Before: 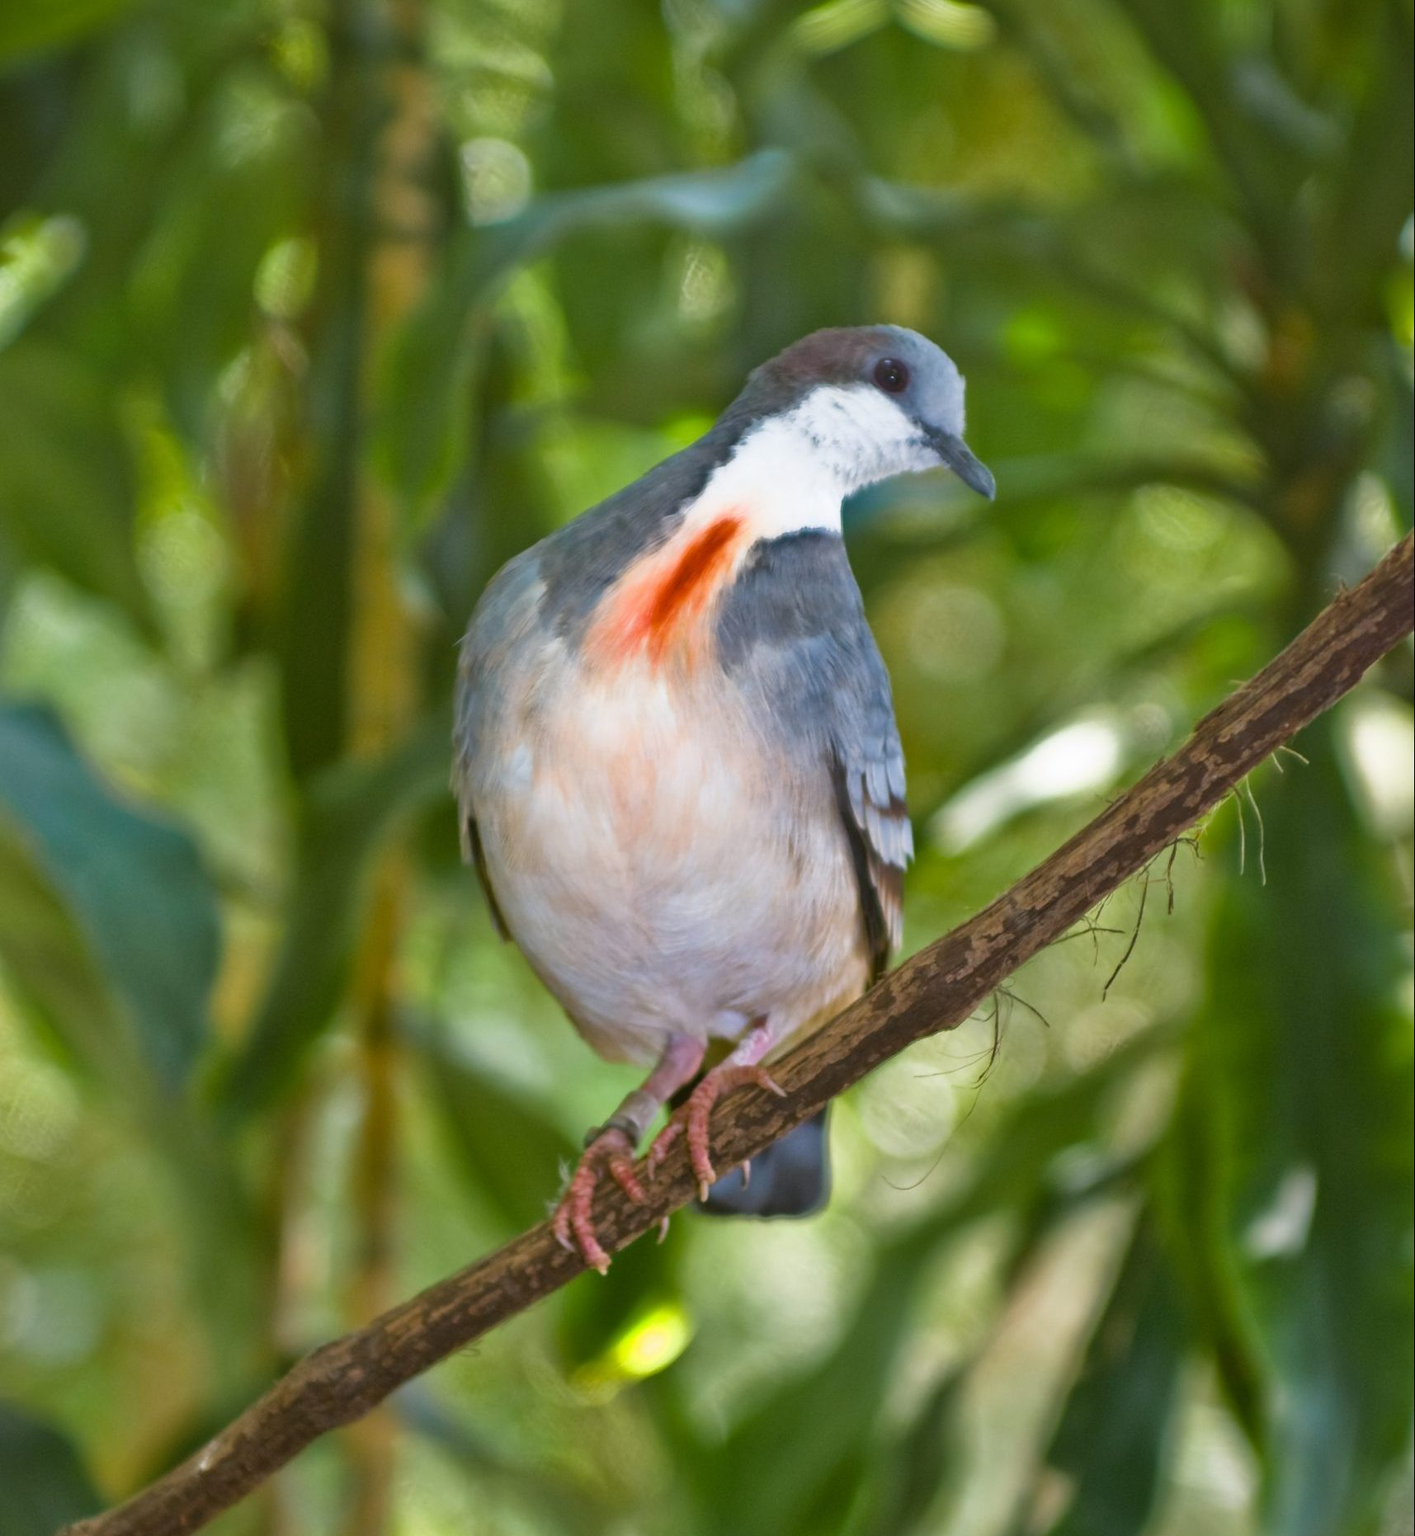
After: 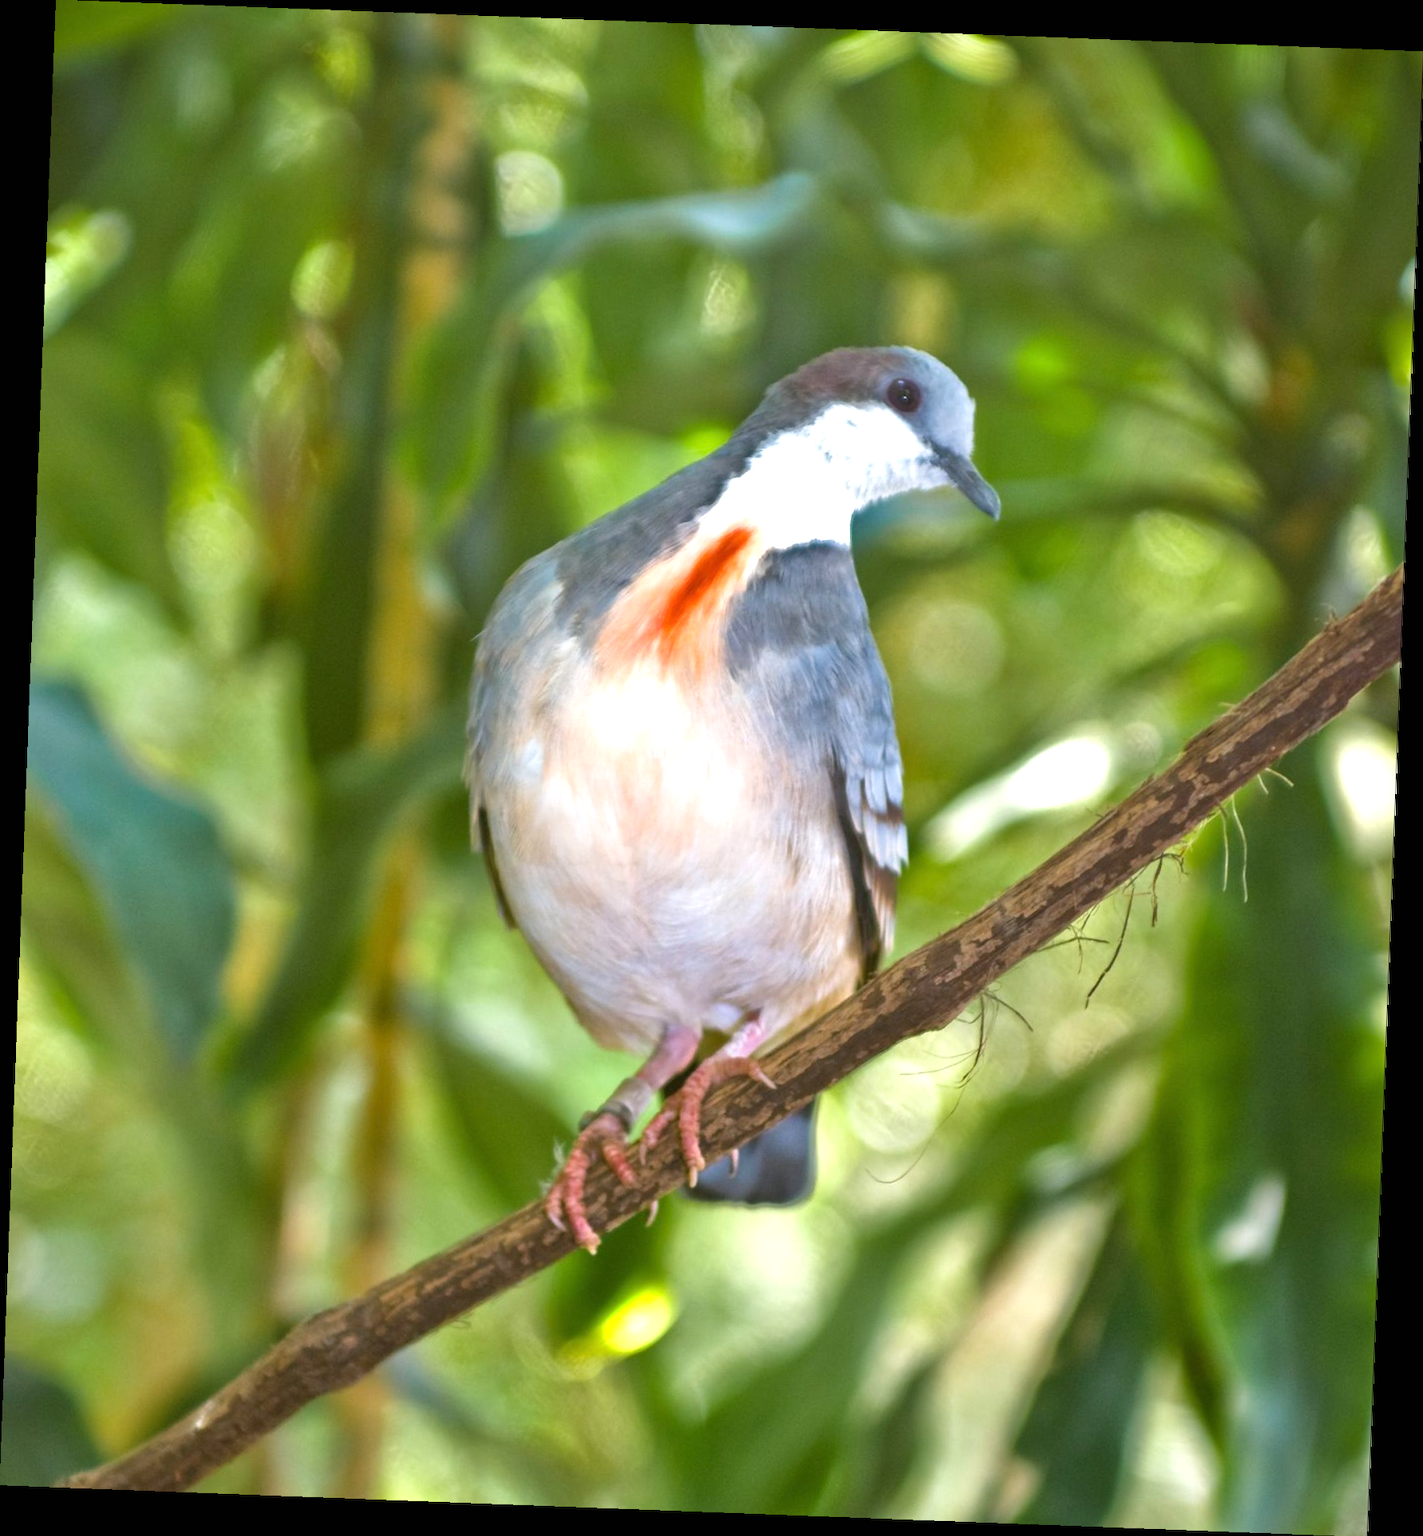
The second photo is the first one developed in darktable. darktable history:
rotate and perspective: rotation 2.17°, automatic cropping off
exposure: black level correction 0, exposure 0.7 EV, compensate exposure bias true, compensate highlight preservation false
